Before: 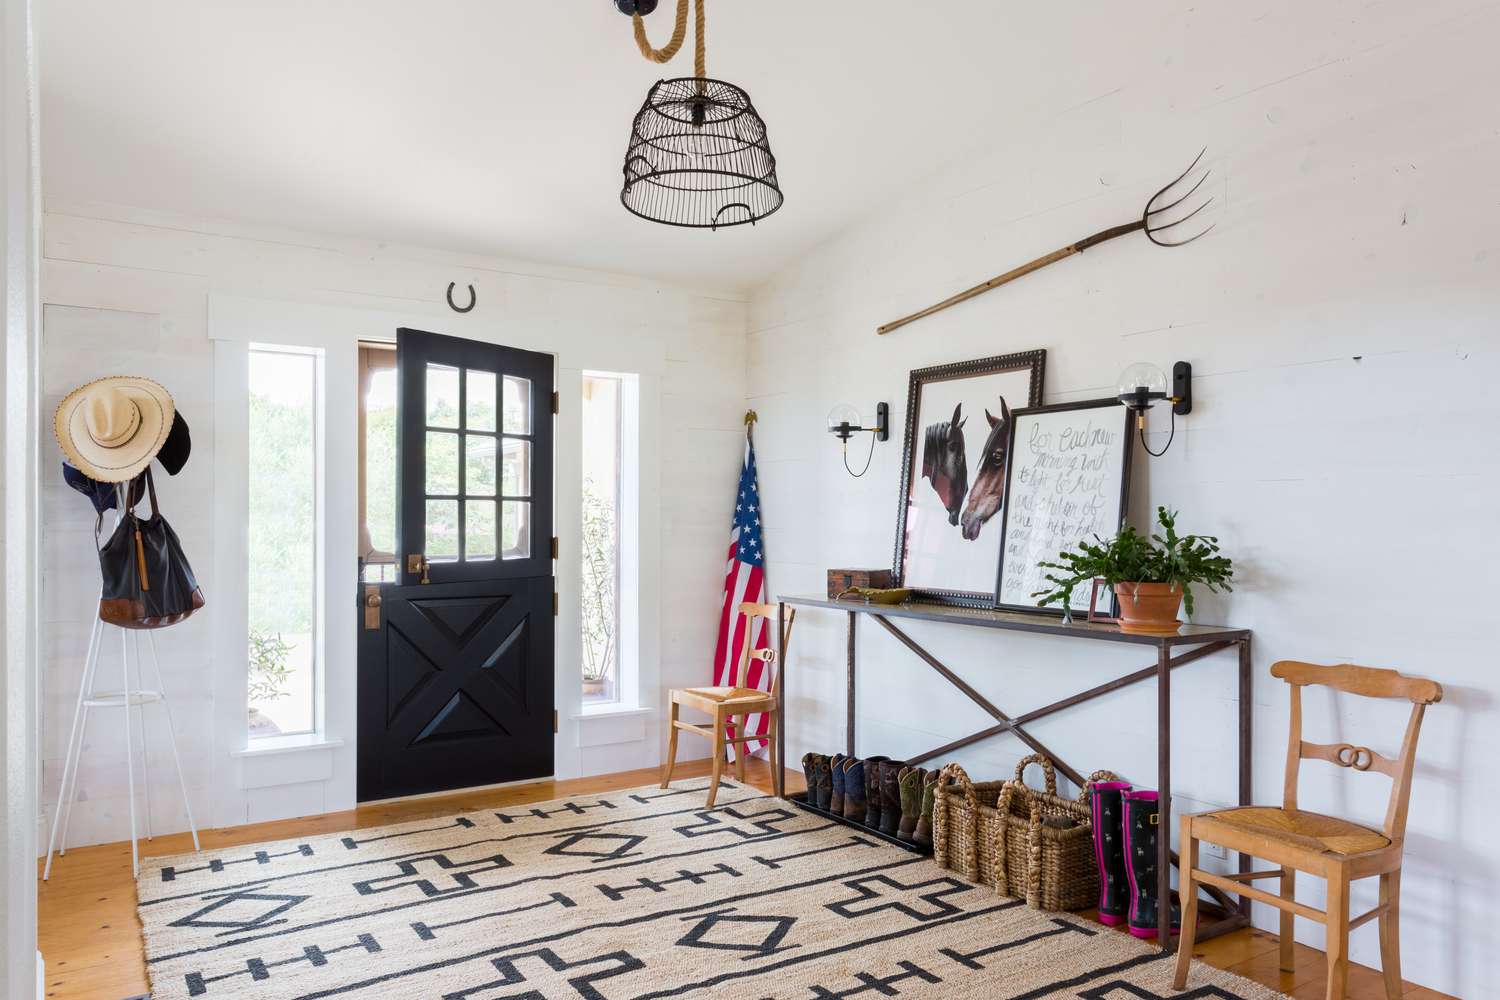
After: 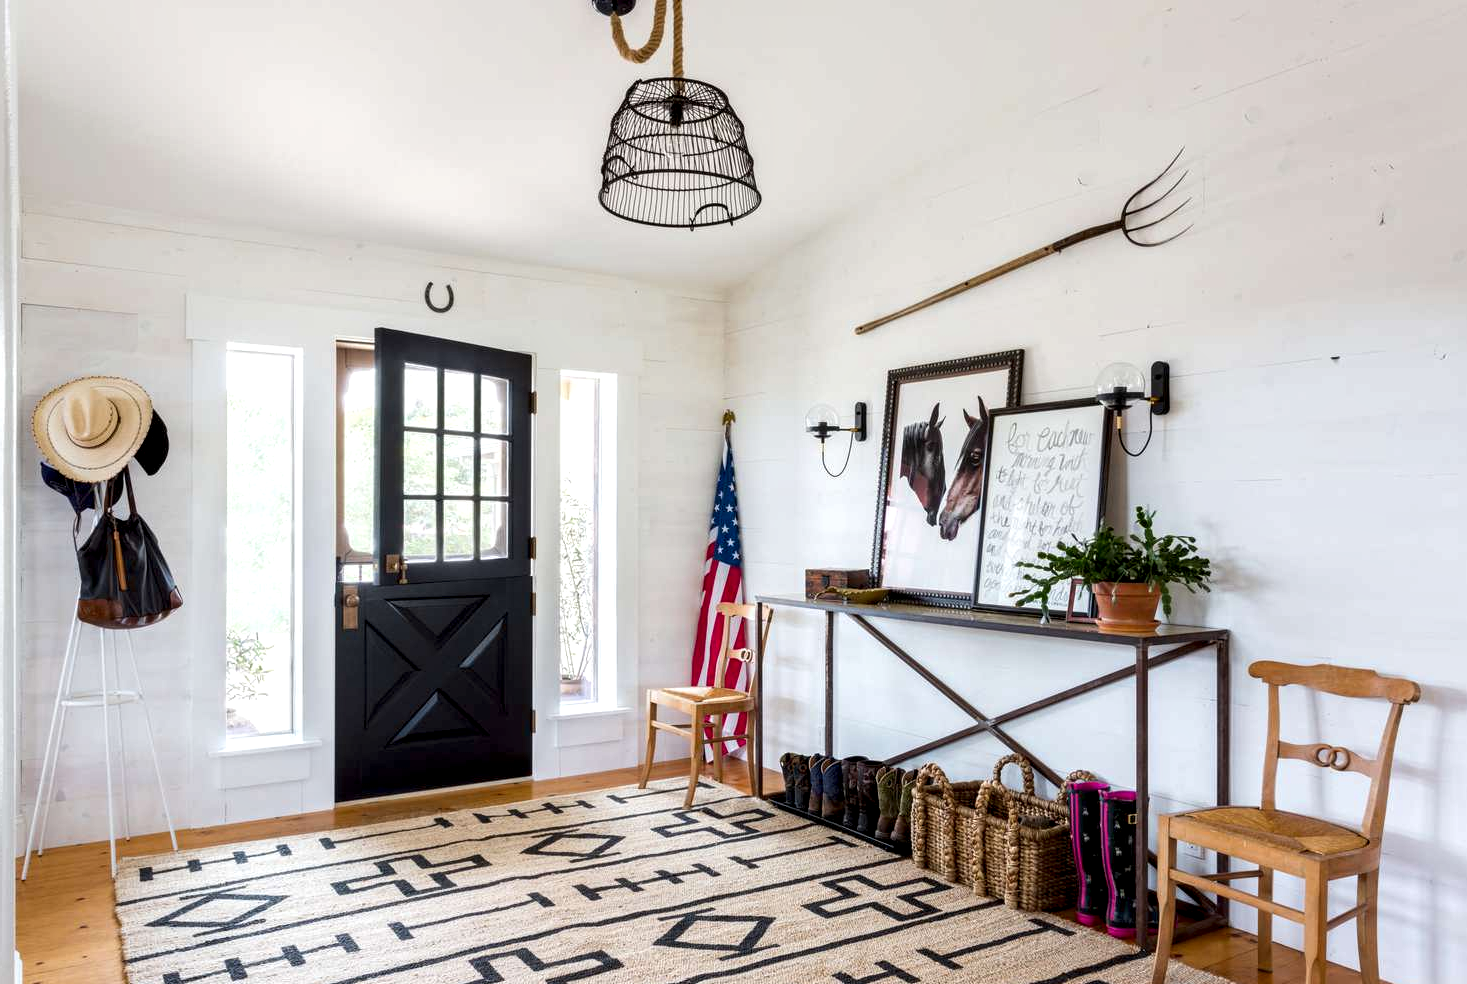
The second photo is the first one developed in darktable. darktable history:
local contrast: detail 135%, midtone range 0.749
crop and rotate: left 1.529%, right 0.608%, bottom 1.599%
exposure: exposure 0.165 EV, compensate exposure bias true, compensate highlight preservation false
